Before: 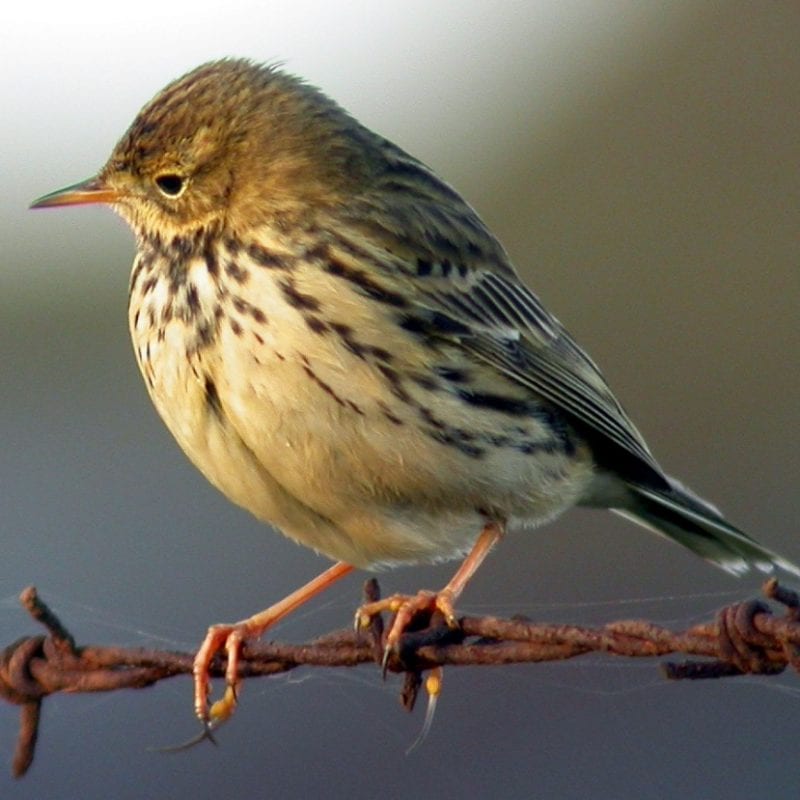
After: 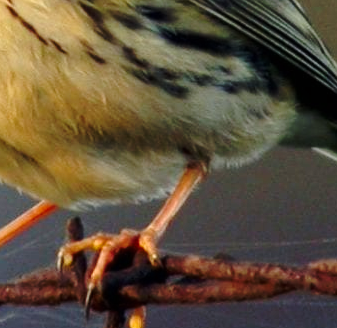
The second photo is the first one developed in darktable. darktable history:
exposure: black level correction 0, exposure 0.2 EV, compensate exposure bias true, compensate highlight preservation false
levels: levels [0, 0.498, 0.996]
crop: left 37.221%, top 45.169%, right 20.63%, bottom 13.777%
base curve: curves: ch0 [(0, 0) (0.073, 0.04) (0.157, 0.139) (0.492, 0.492) (0.758, 0.758) (1, 1)], preserve colors none
